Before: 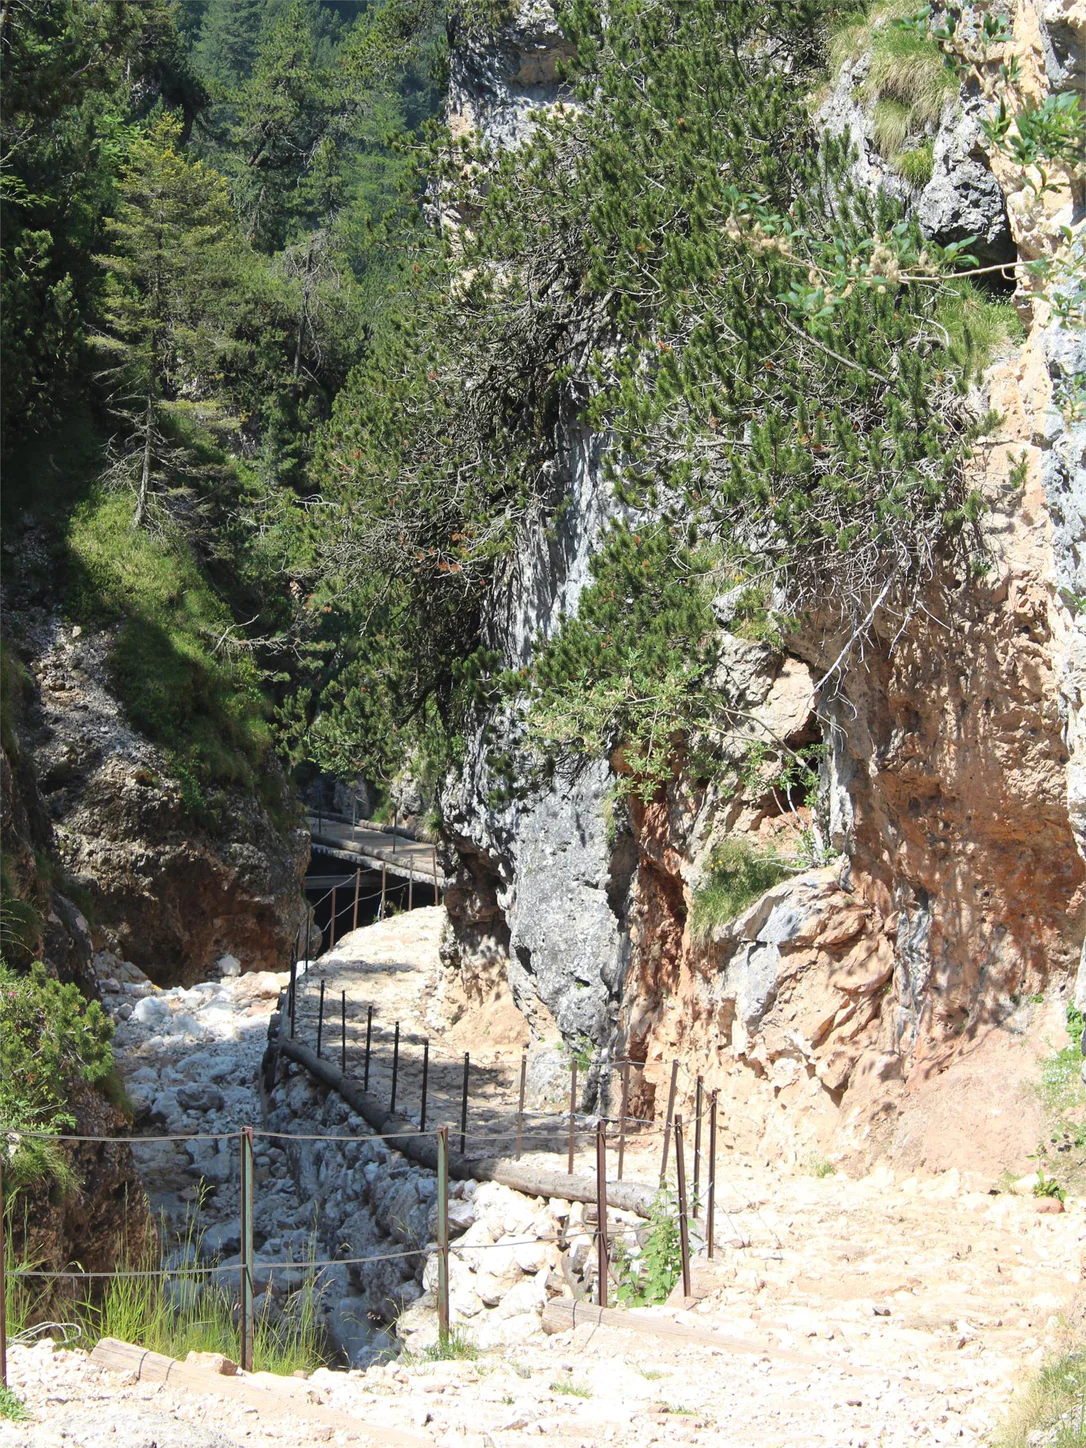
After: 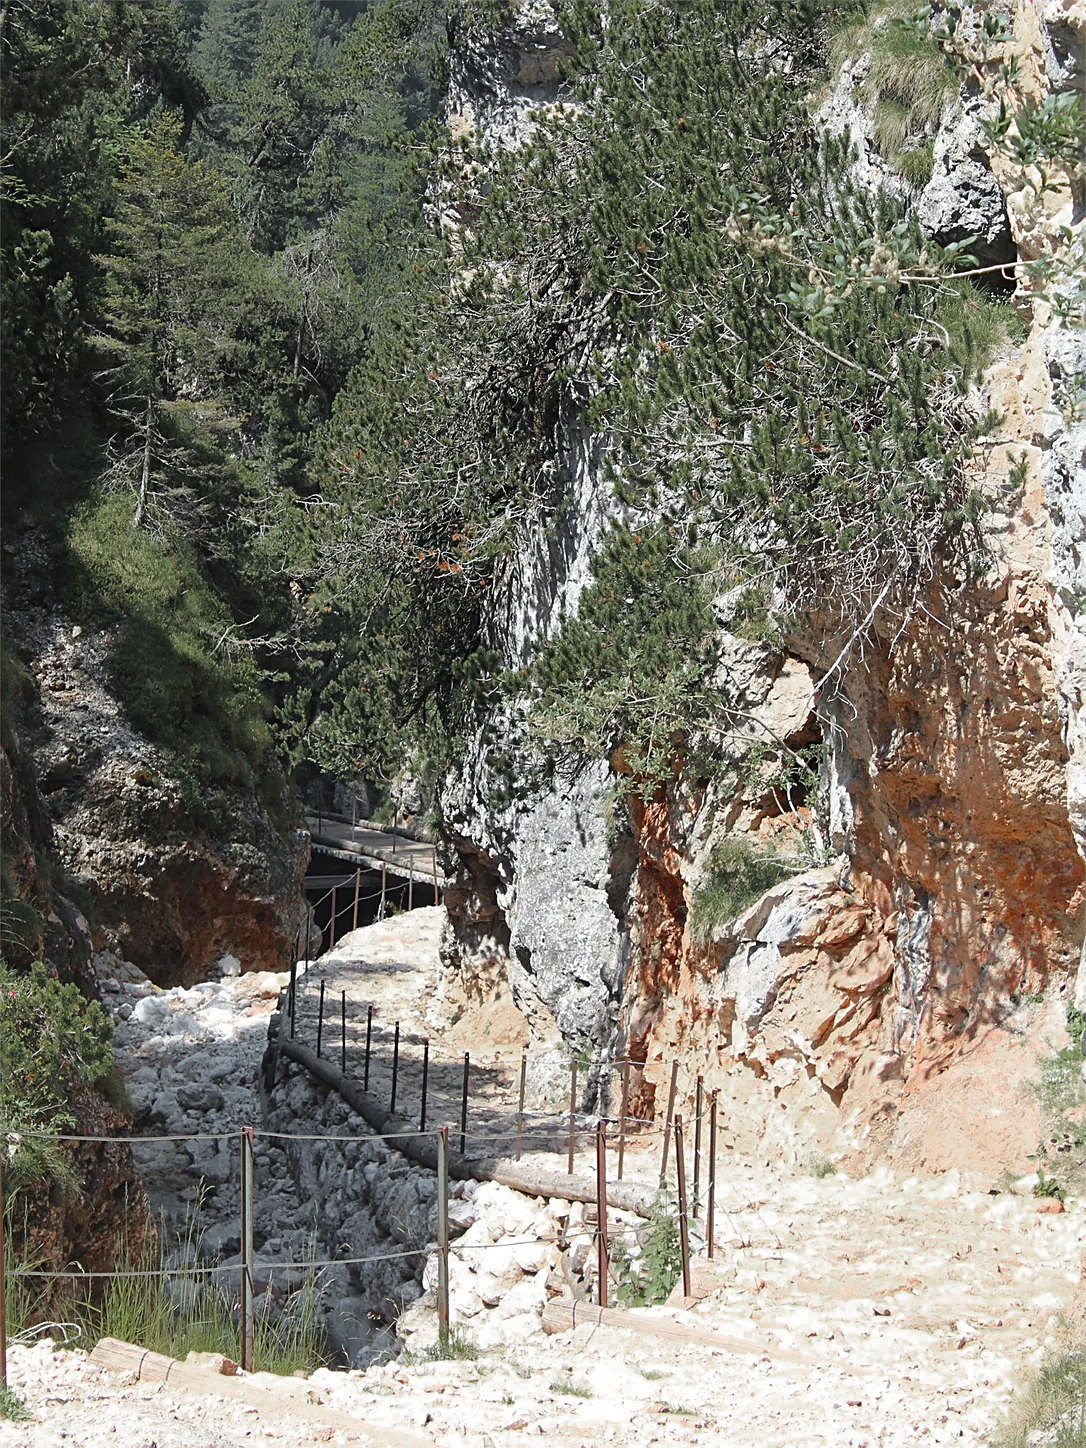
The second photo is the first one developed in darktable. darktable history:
sharpen: on, module defaults
color zones: curves: ch0 [(0, 0.48) (0.209, 0.398) (0.305, 0.332) (0.429, 0.493) (0.571, 0.5) (0.714, 0.5) (0.857, 0.5) (1, 0.48)]; ch1 [(0, 0.736) (0.143, 0.625) (0.225, 0.371) (0.429, 0.256) (0.571, 0.241) (0.714, 0.213) (0.857, 0.48) (1, 0.736)]; ch2 [(0, 0.448) (0.143, 0.498) (0.286, 0.5) (0.429, 0.5) (0.571, 0.5) (0.714, 0.5) (0.857, 0.5) (1, 0.448)]
